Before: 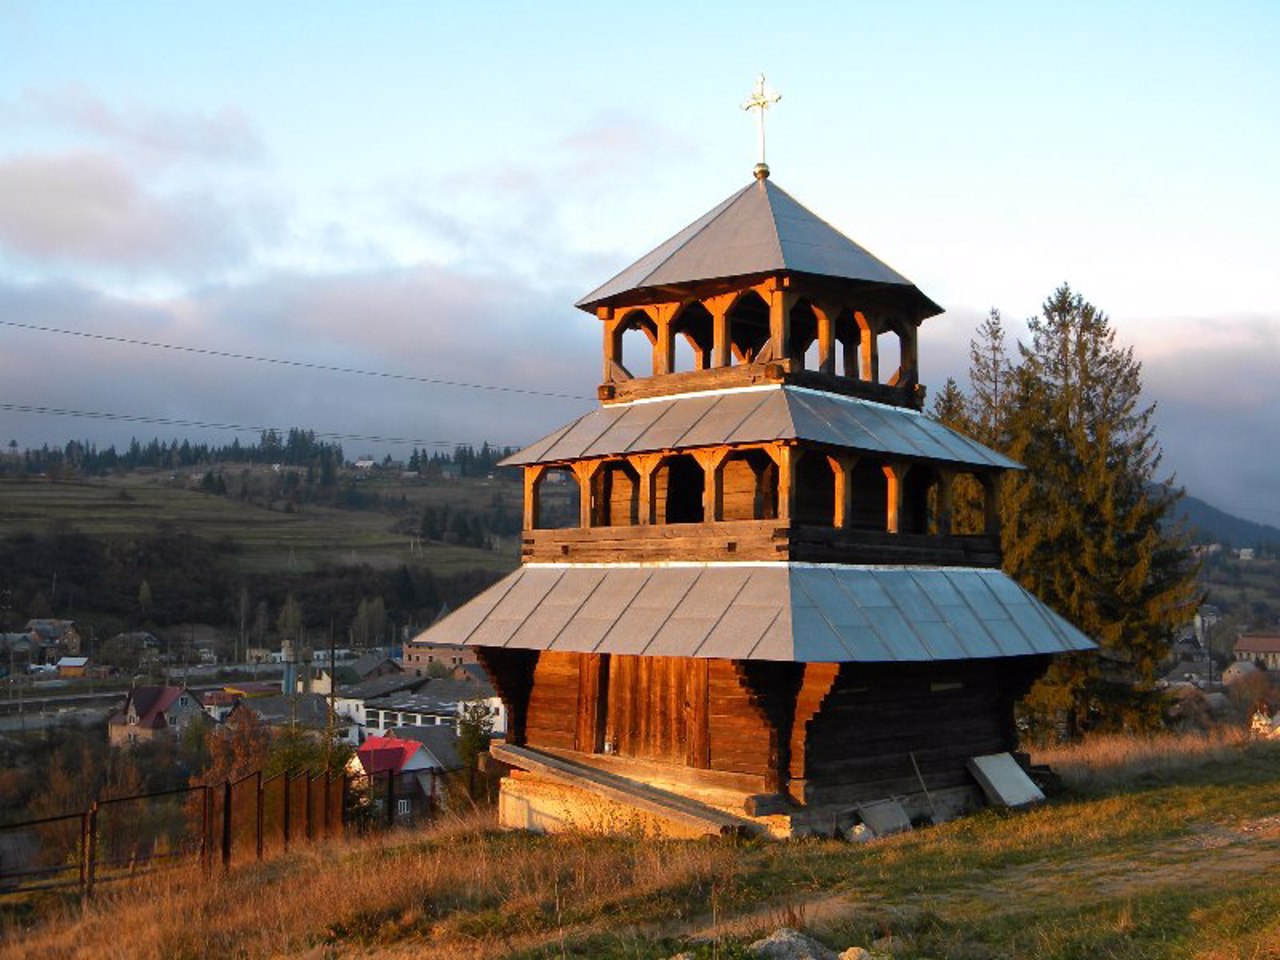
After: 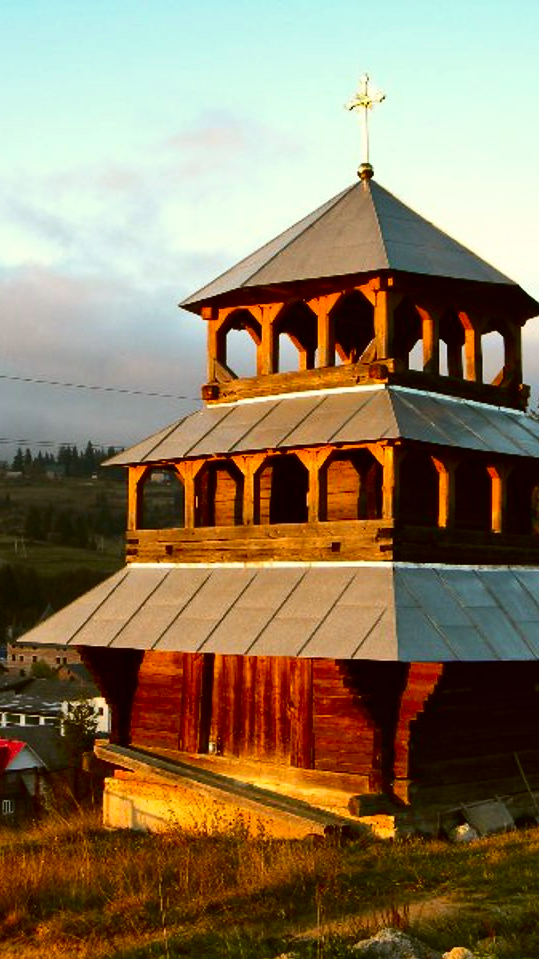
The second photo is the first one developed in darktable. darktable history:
color correction: highlights a* -1.73, highlights b* 10.38, shadows a* 0.675, shadows b* 18.88
contrast brightness saturation: contrast 0.193, brightness -0.102, saturation 0.214
crop: left 30.986%, right 26.882%
shadows and highlights: shadows 33.42, highlights -47.75, compress 49.77%, soften with gaussian
